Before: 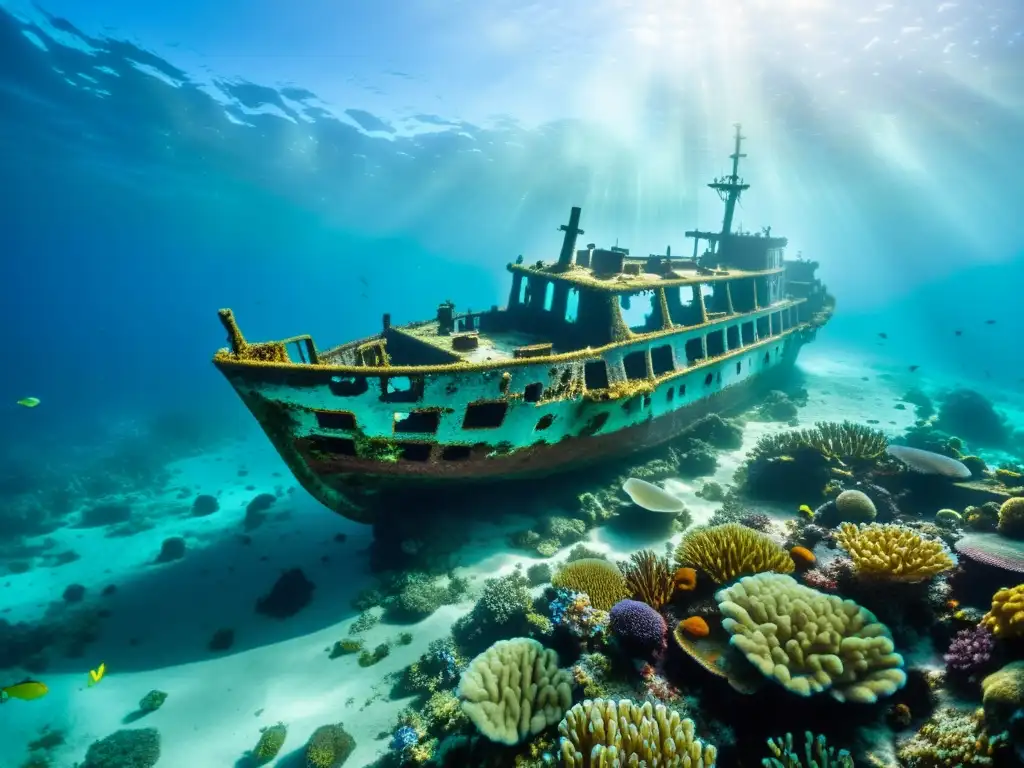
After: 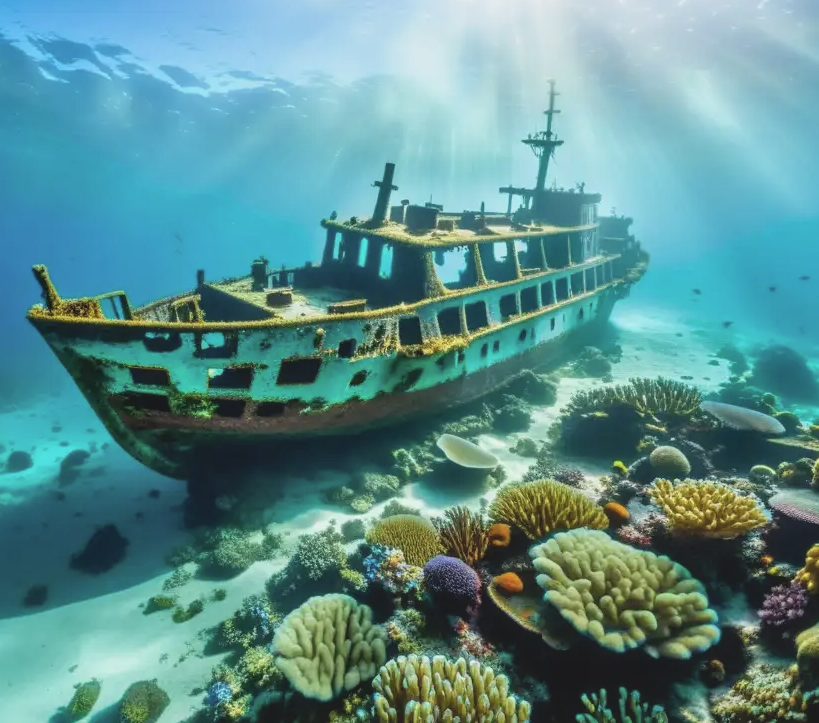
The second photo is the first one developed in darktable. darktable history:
contrast brightness saturation: contrast -0.158, brightness 0.055, saturation -0.125
crop and rotate: left 18.171%, top 5.746%, right 1.833%
local contrast: on, module defaults
